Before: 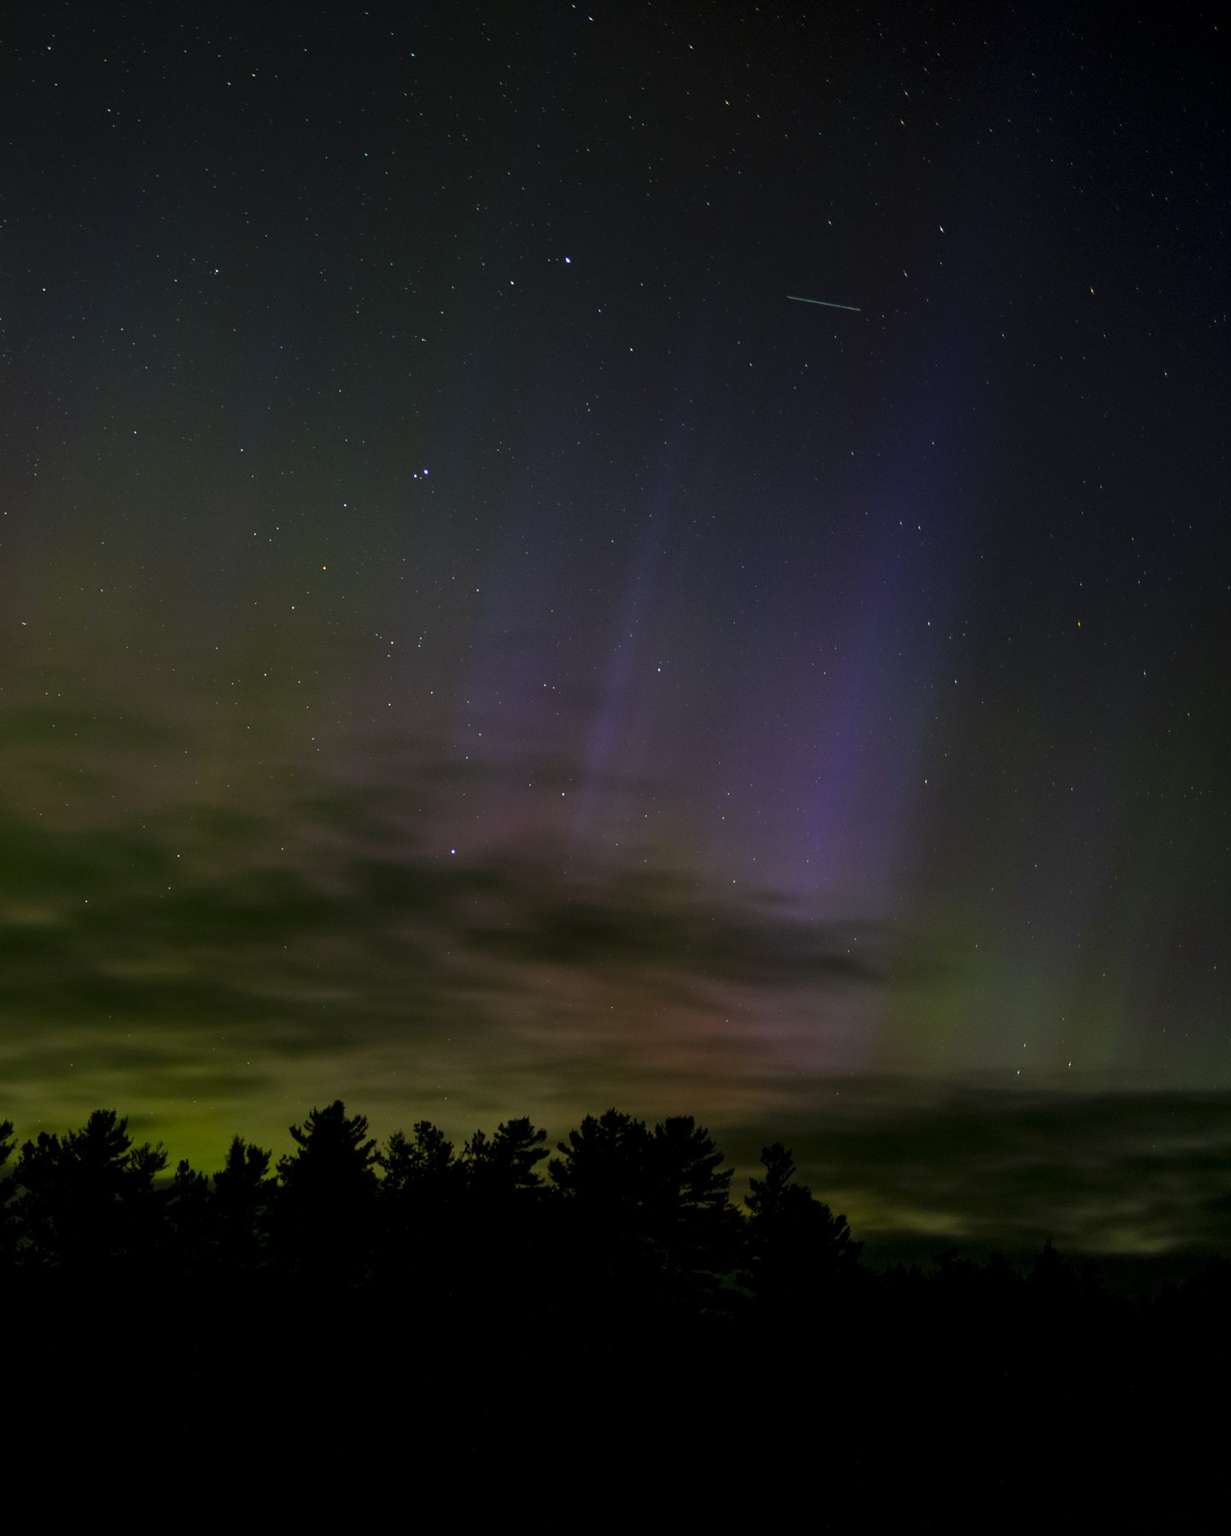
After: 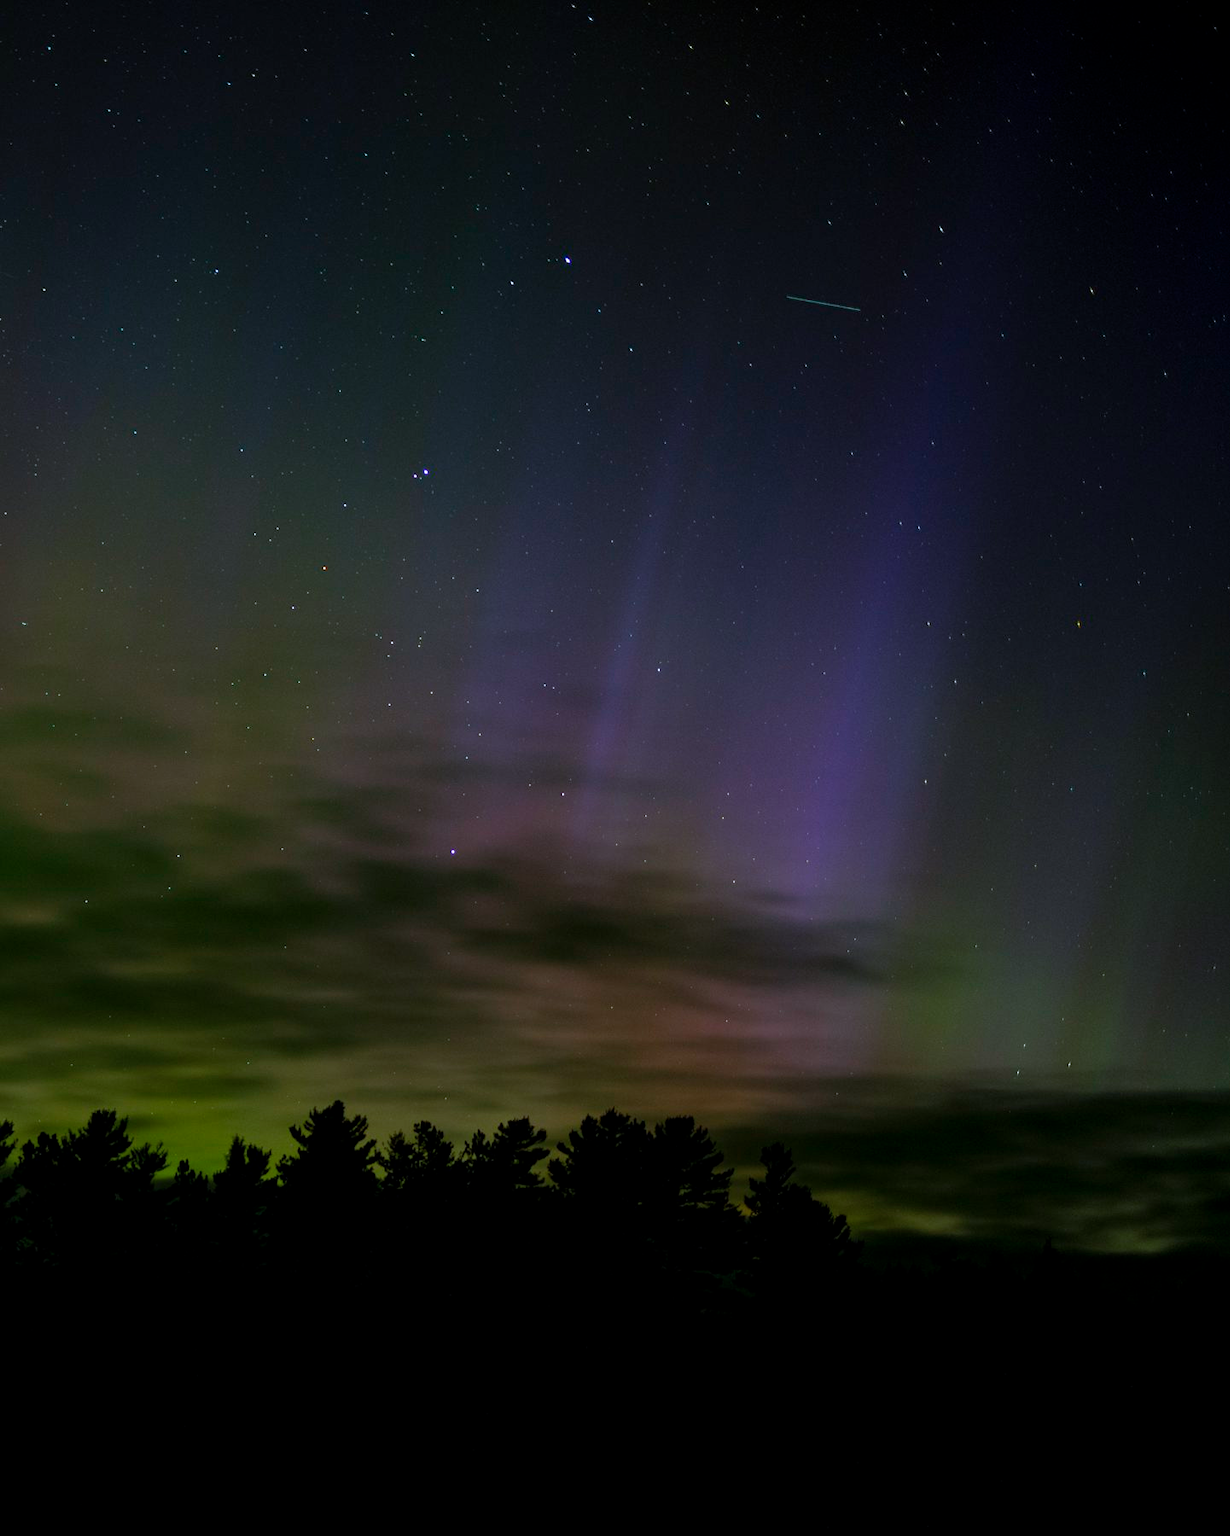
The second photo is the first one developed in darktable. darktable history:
exposure: exposure 0.127 EV, compensate highlight preservation false
color calibration: x 0.37, y 0.382, temperature 4313.32 K
